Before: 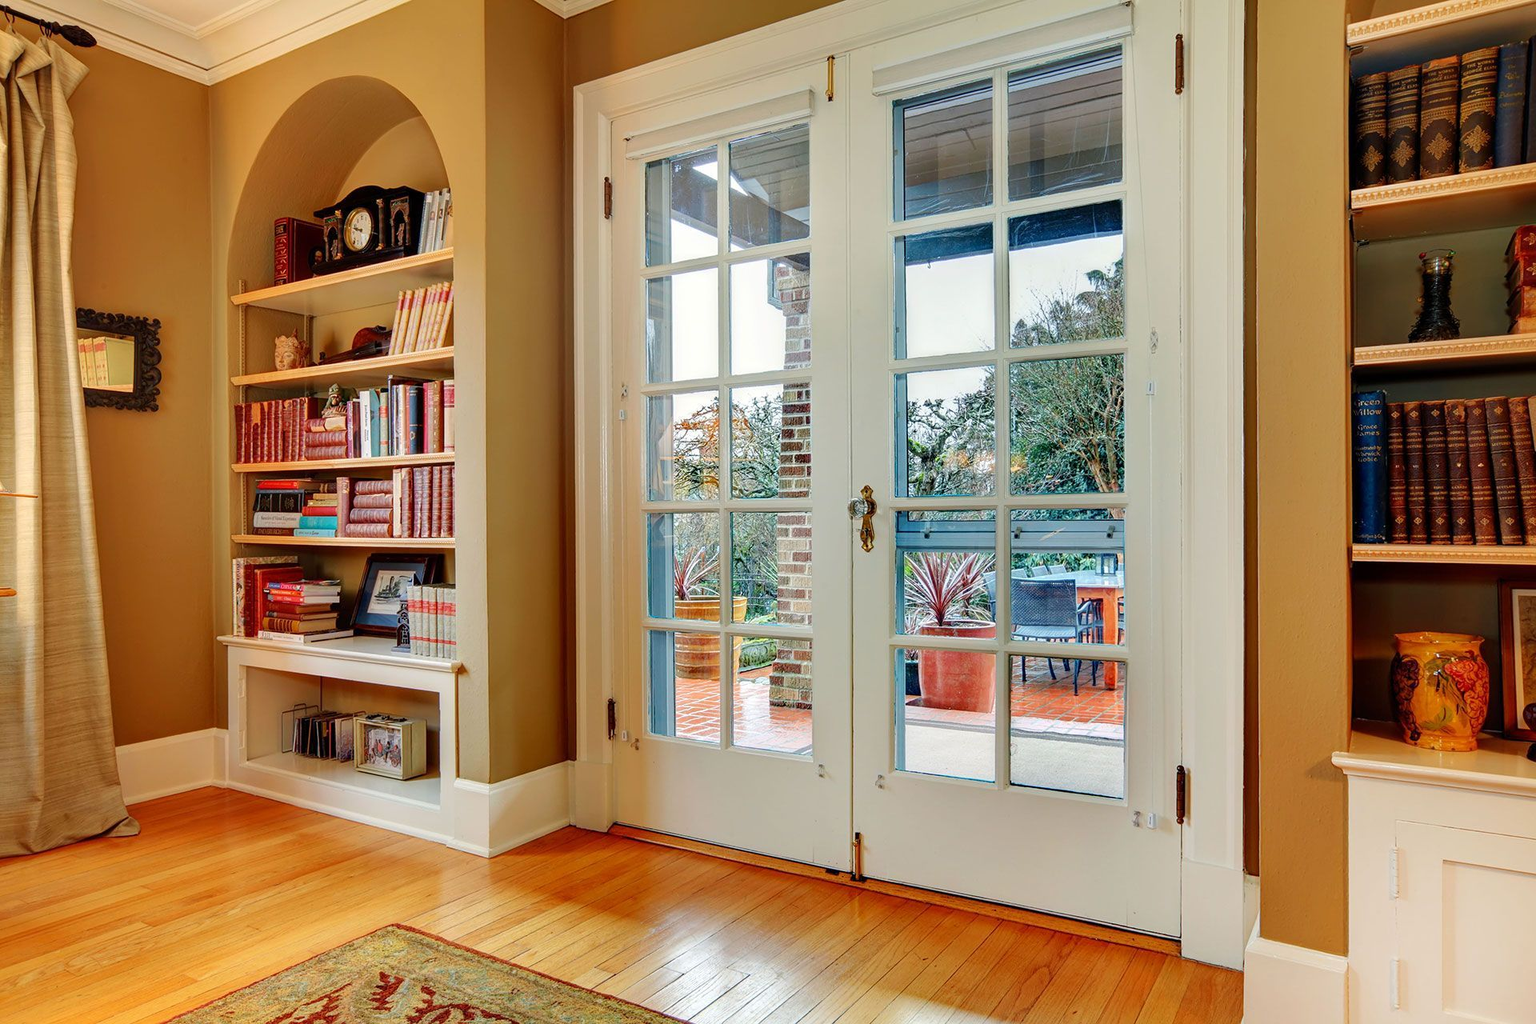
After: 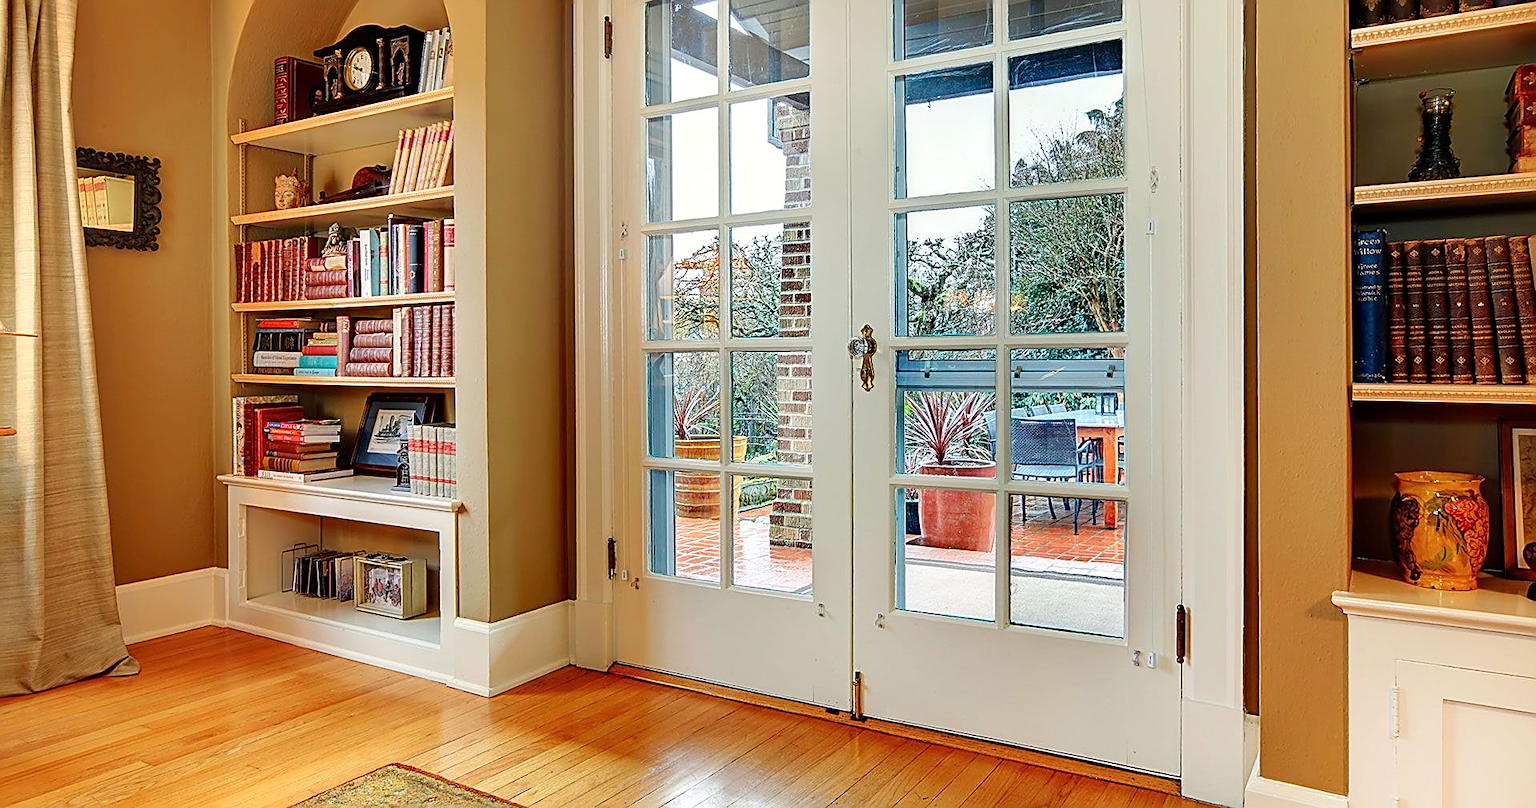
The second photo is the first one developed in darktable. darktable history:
exposure: compensate highlight preservation false
crop and rotate: top 15.714%, bottom 5.302%
sharpen: amount 0.899
shadows and highlights: shadows -12.4, white point adjustment 4.07, highlights 29.09
